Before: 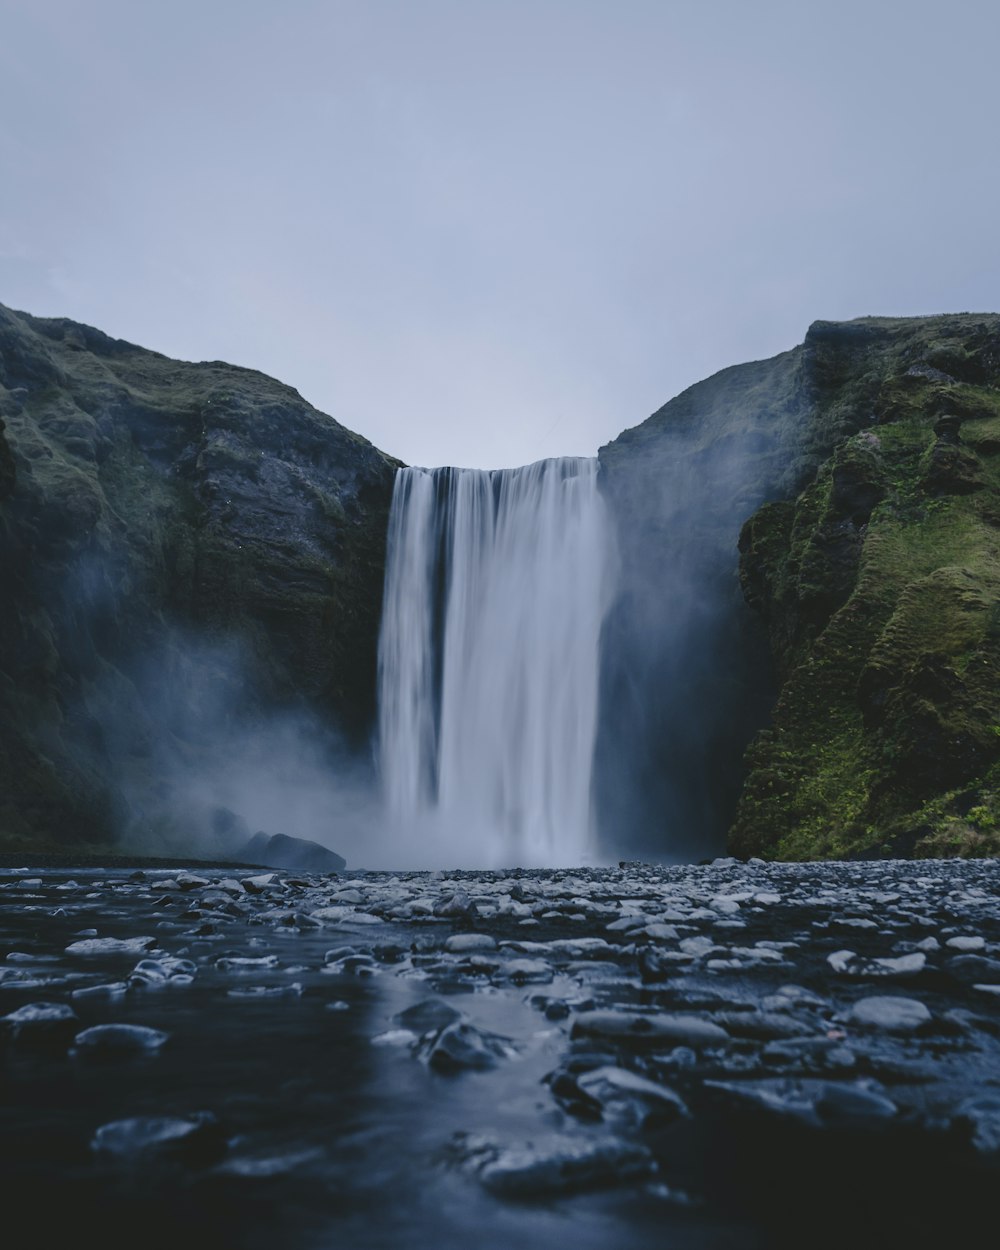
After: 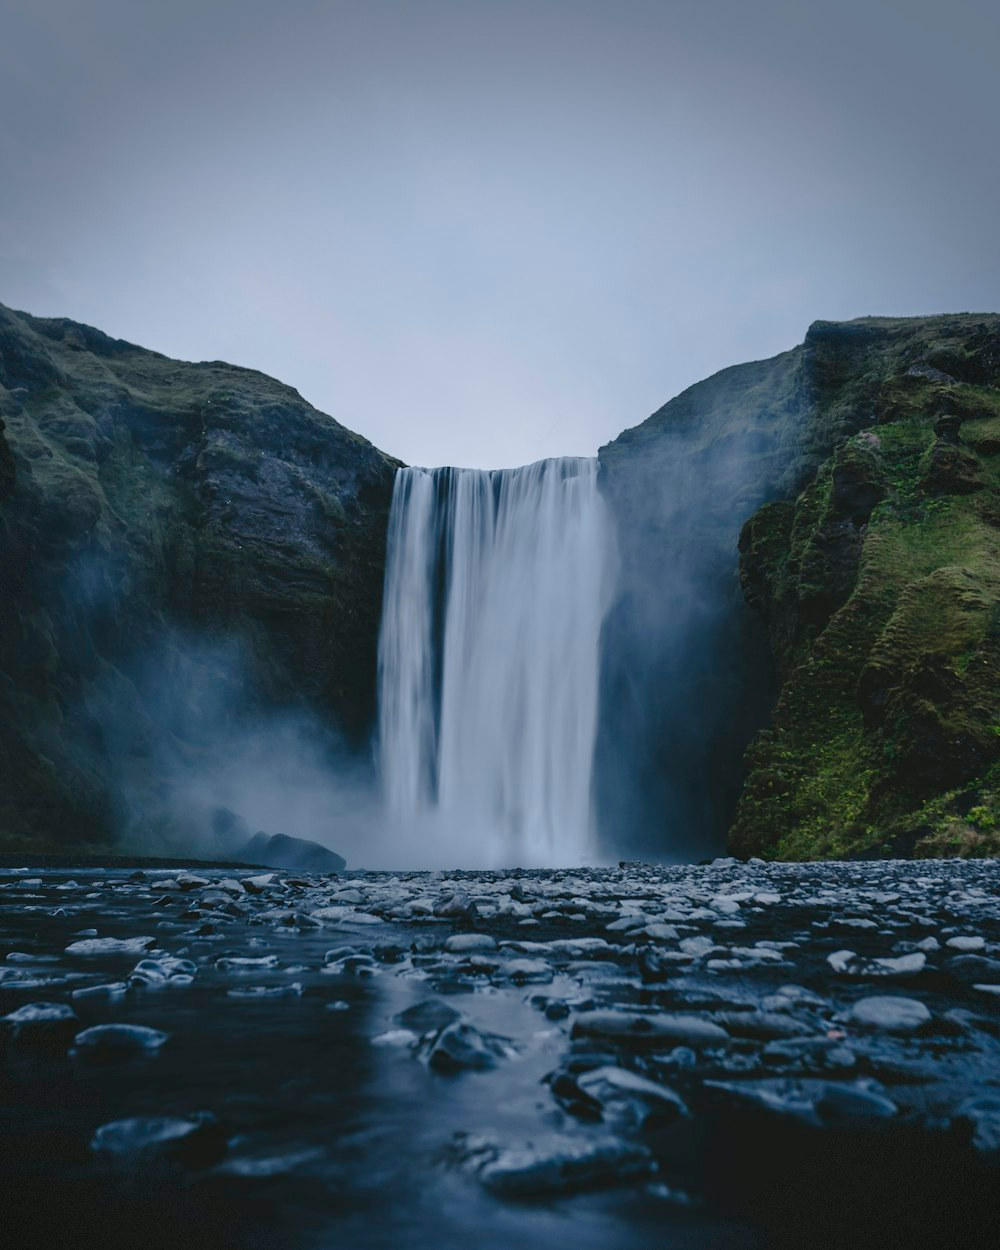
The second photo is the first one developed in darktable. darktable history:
vignetting: saturation -0.003, center (-0.029, 0.24), dithering 8-bit output
